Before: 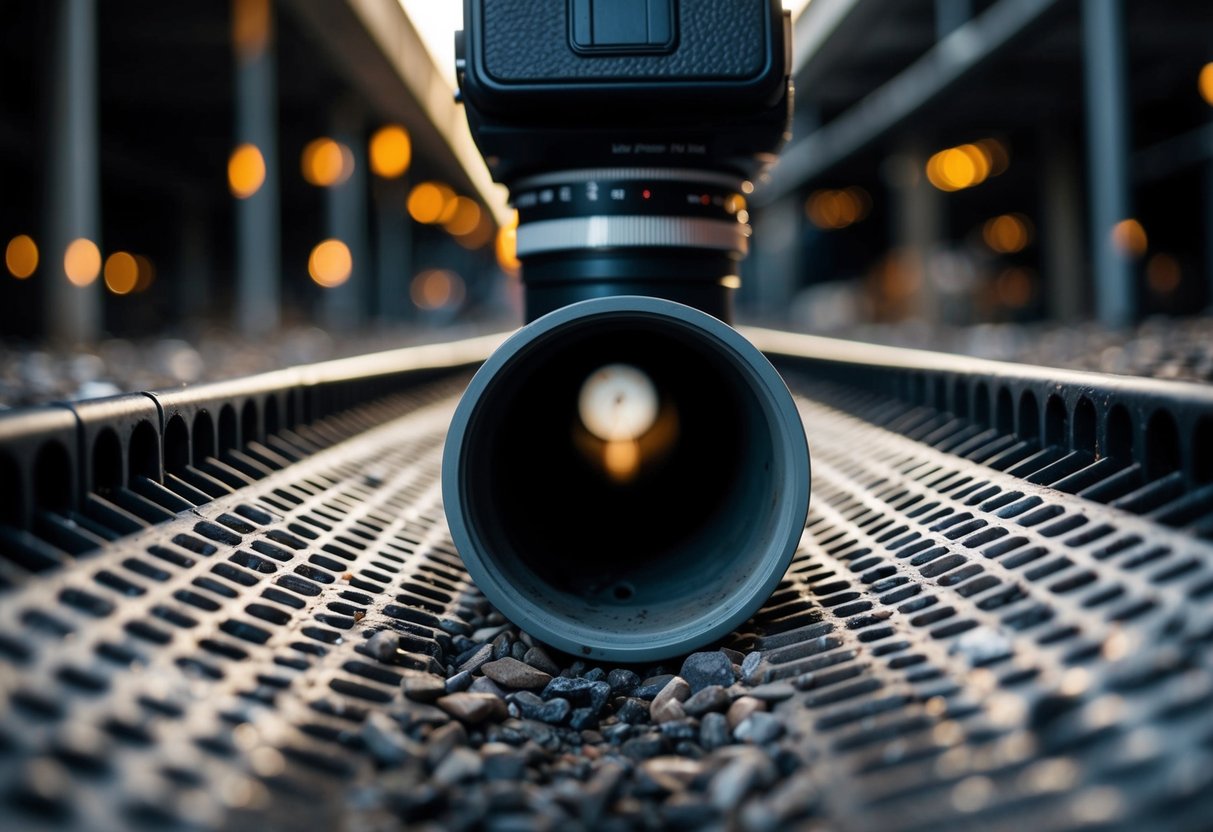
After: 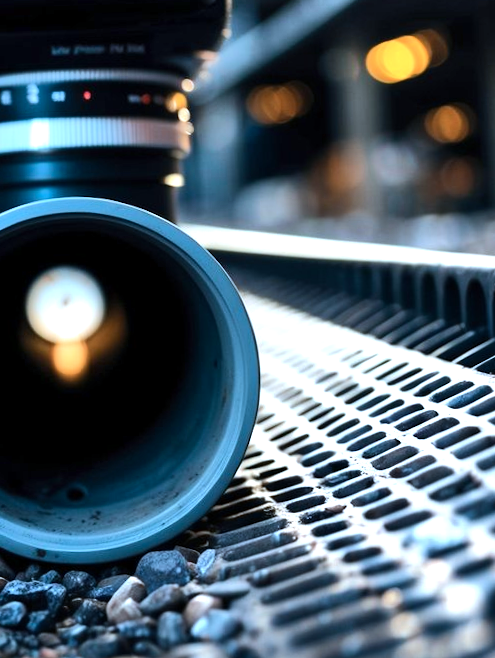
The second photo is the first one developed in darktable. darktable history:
exposure: exposure 0.574 EV, compensate highlight preservation false
tone equalizer: -8 EV -0.417 EV, -7 EV -0.389 EV, -6 EV -0.333 EV, -5 EV -0.222 EV, -3 EV 0.222 EV, -2 EV 0.333 EV, -1 EV 0.389 EV, +0 EV 0.417 EV, edges refinement/feathering 500, mask exposure compensation -1.57 EV, preserve details no
base curve: preserve colors none
crop: left 45.721%, top 13.393%, right 14.118%, bottom 10.01%
color calibration: illuminant as shot in camera, x 0.383, y 0.38, temperature 3949.15 K, gamut compression 1.66
shadows and highlights: soften with gaussian
rotate and perspective: rotation -1.75°, automatic cropping off
